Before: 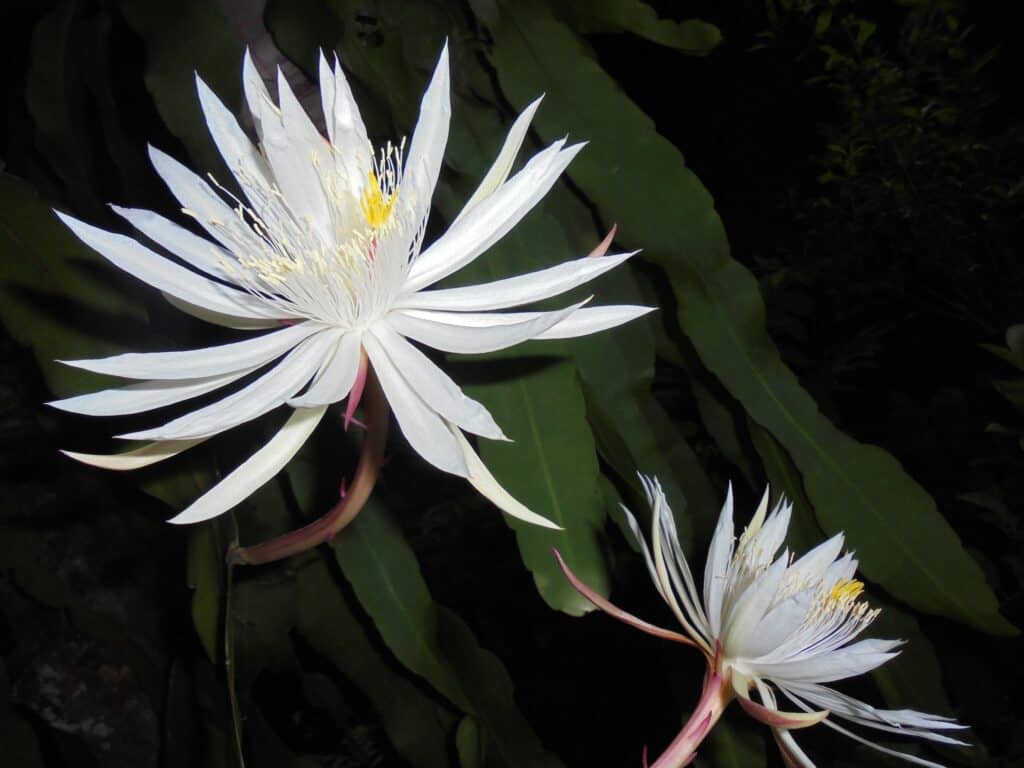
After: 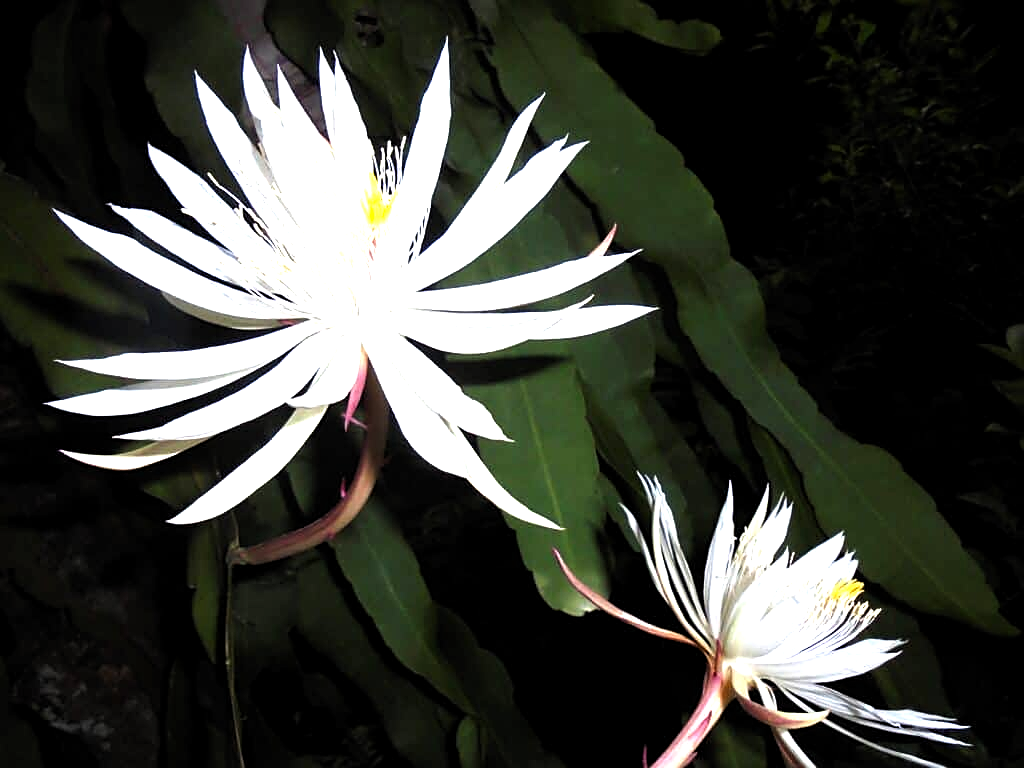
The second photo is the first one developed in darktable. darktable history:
sharpen: on, module defaults
levels: levels [0.012, 0.367, 0.697]
